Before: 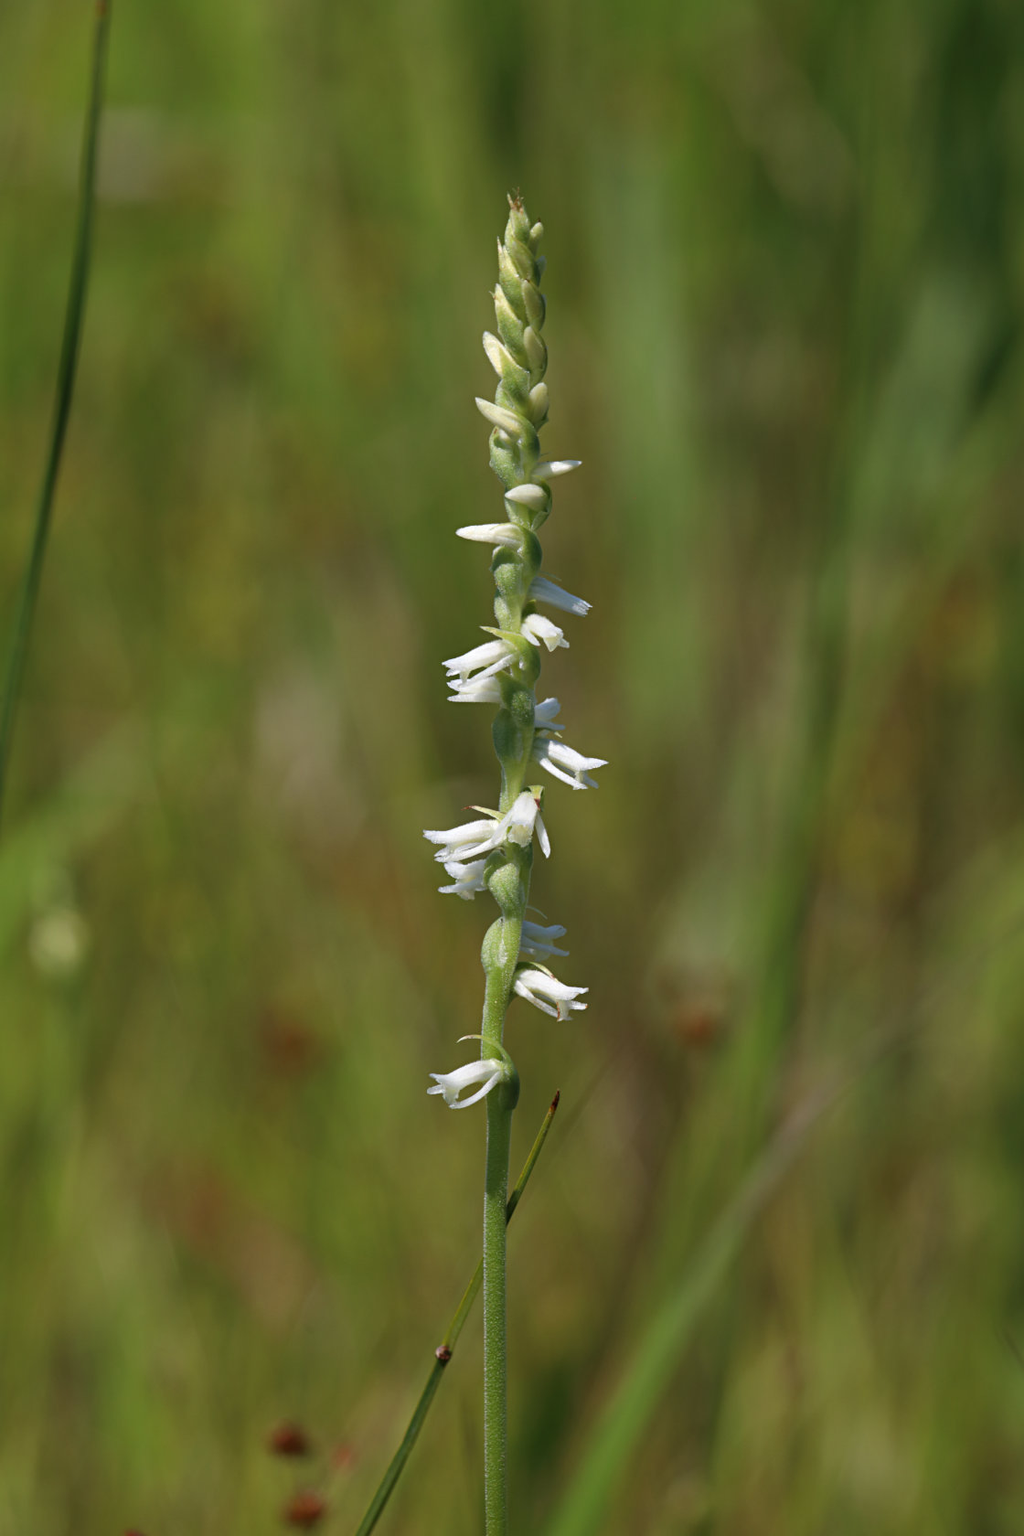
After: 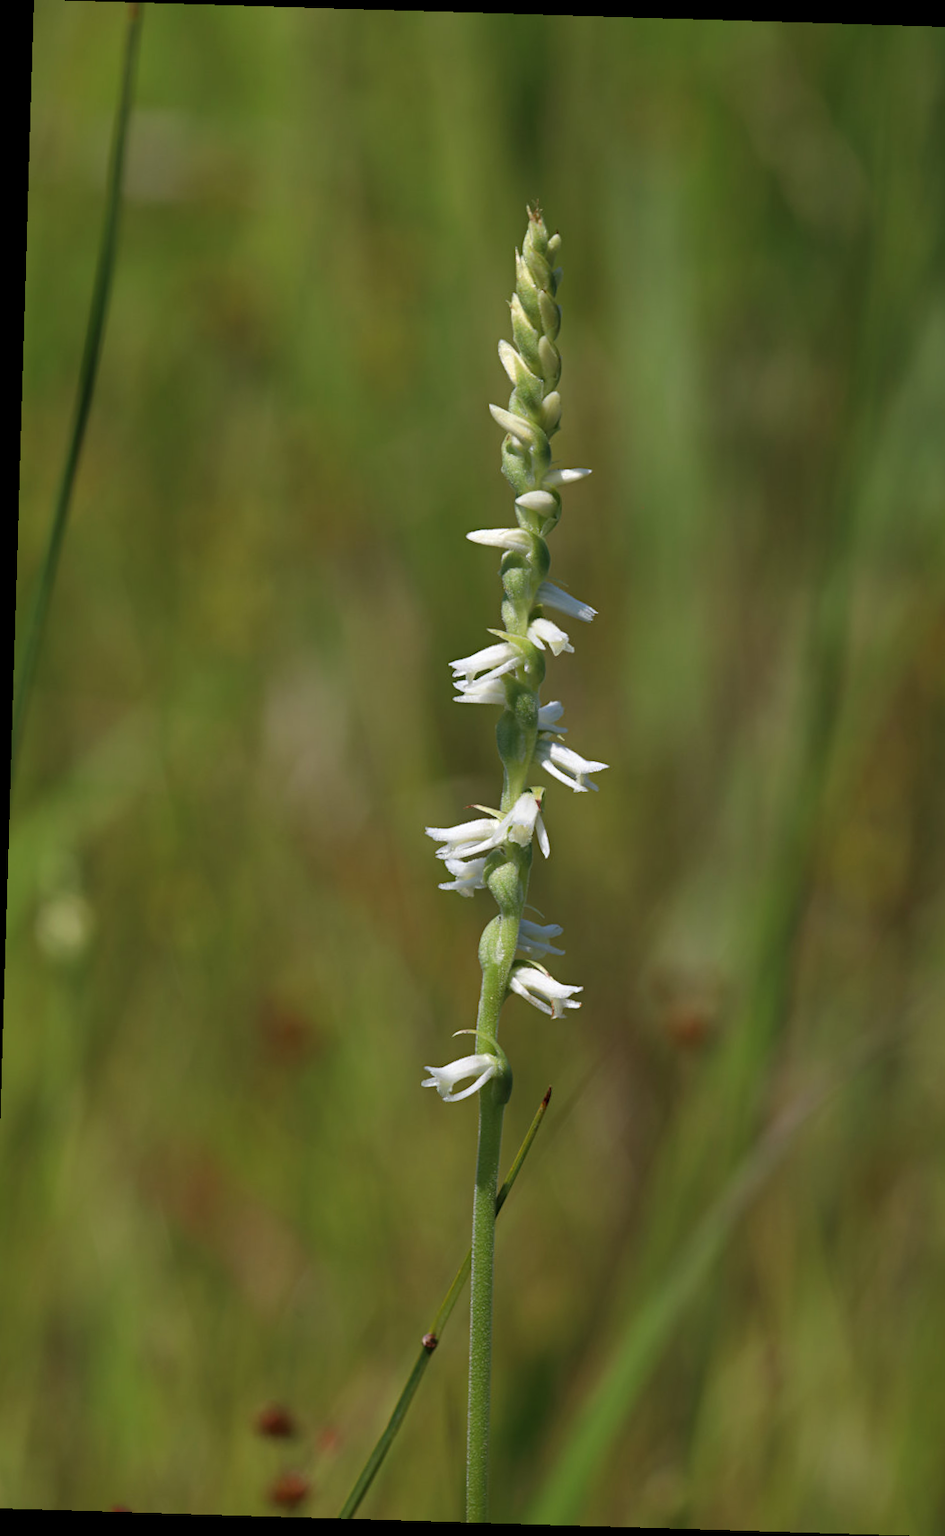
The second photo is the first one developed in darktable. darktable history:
crop and rotate: left 1.088%, right 8.807%
rotate and perspective: rotation 1.72°, automatic cropping off
